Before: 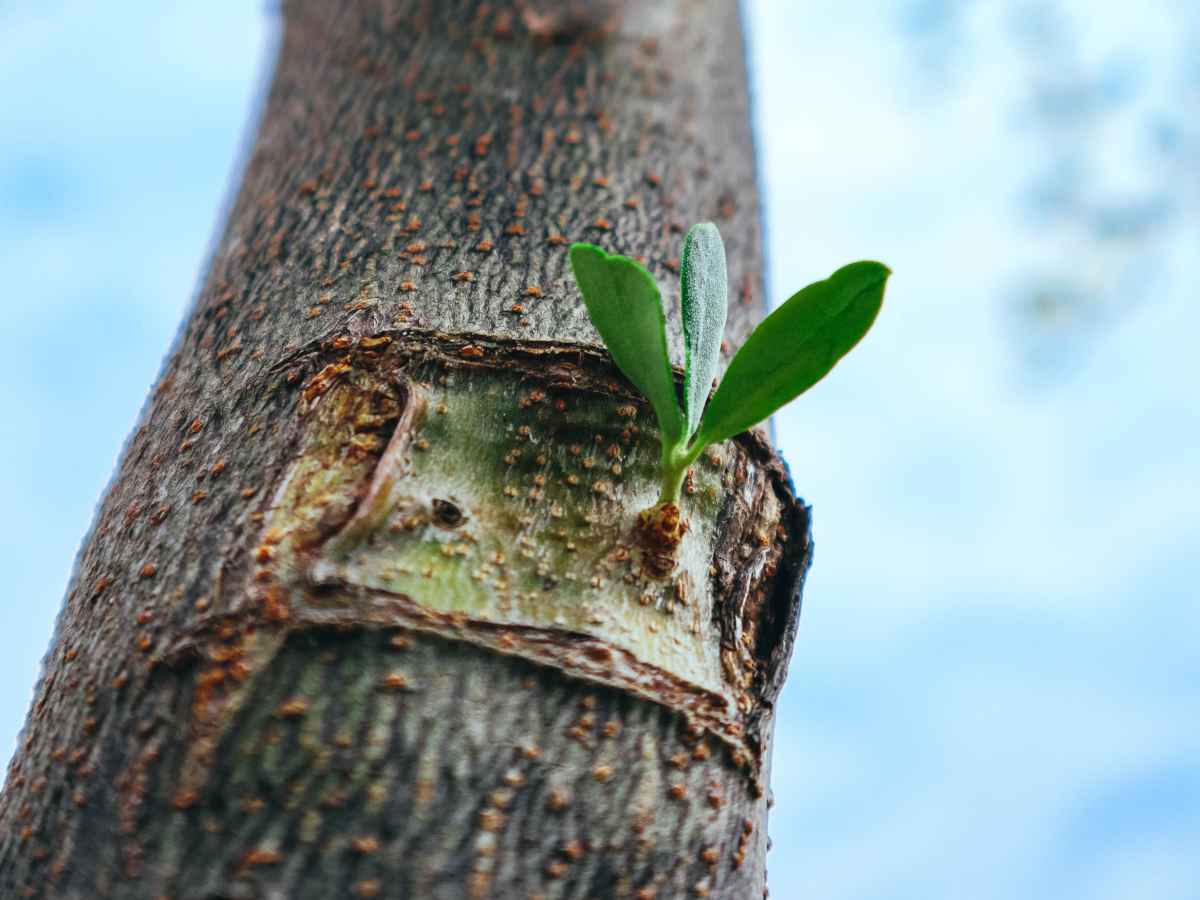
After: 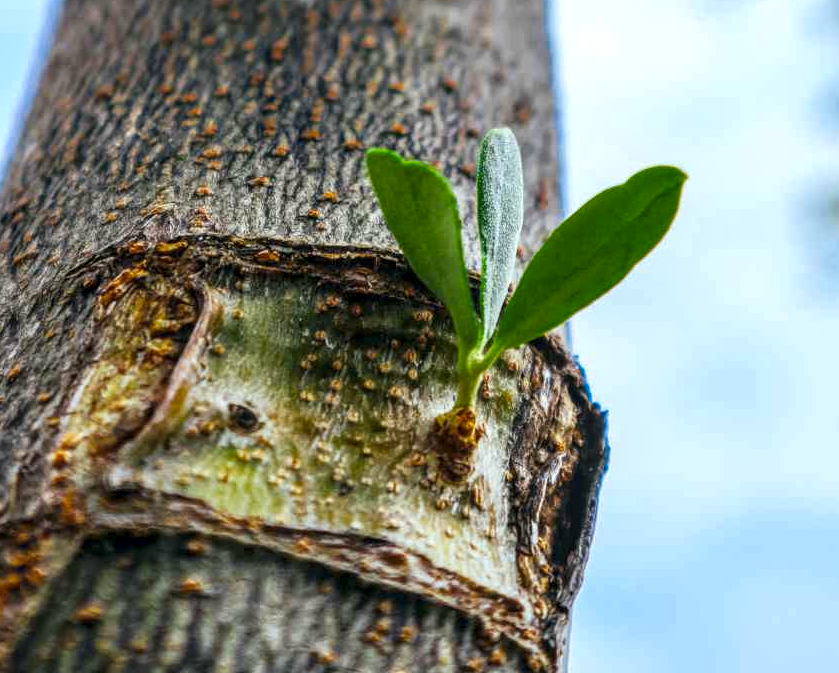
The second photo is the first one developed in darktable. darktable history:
color balance rgb: shadows fall-off 101%, linear chroma grading › mid-tones 7.63%, perceptual saturation grading › mid-tones 11.68%, mask middle-gray fulcrum 22.45%, global vibrance 10.11%, saturation formula JzAzBz (2021)
crop and rotate: left 17.046%, top 10.659%, right 12.989%, bottom 14.553%
local contrast: highlights 61%, detail 143%, midtone range 0.428
color contrast: green-magenta contrast 0.85, blue-yellow contrast 1.25, unbound 0
